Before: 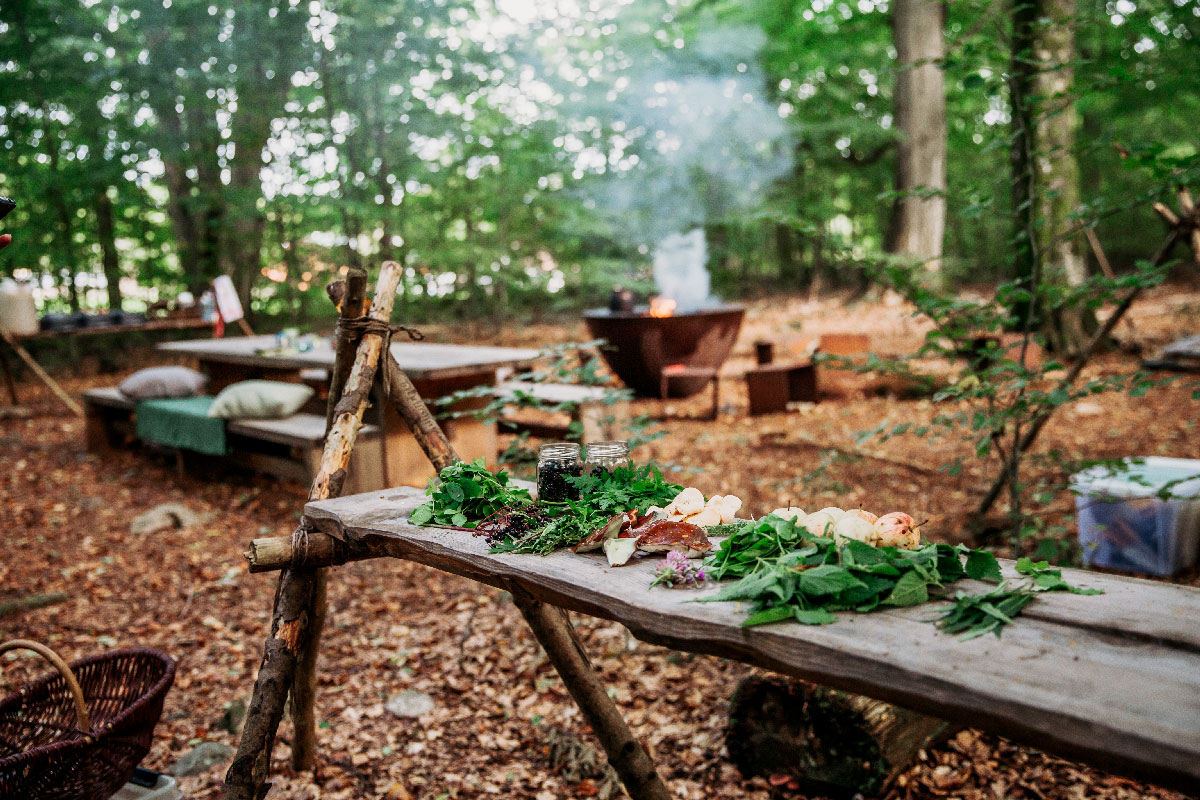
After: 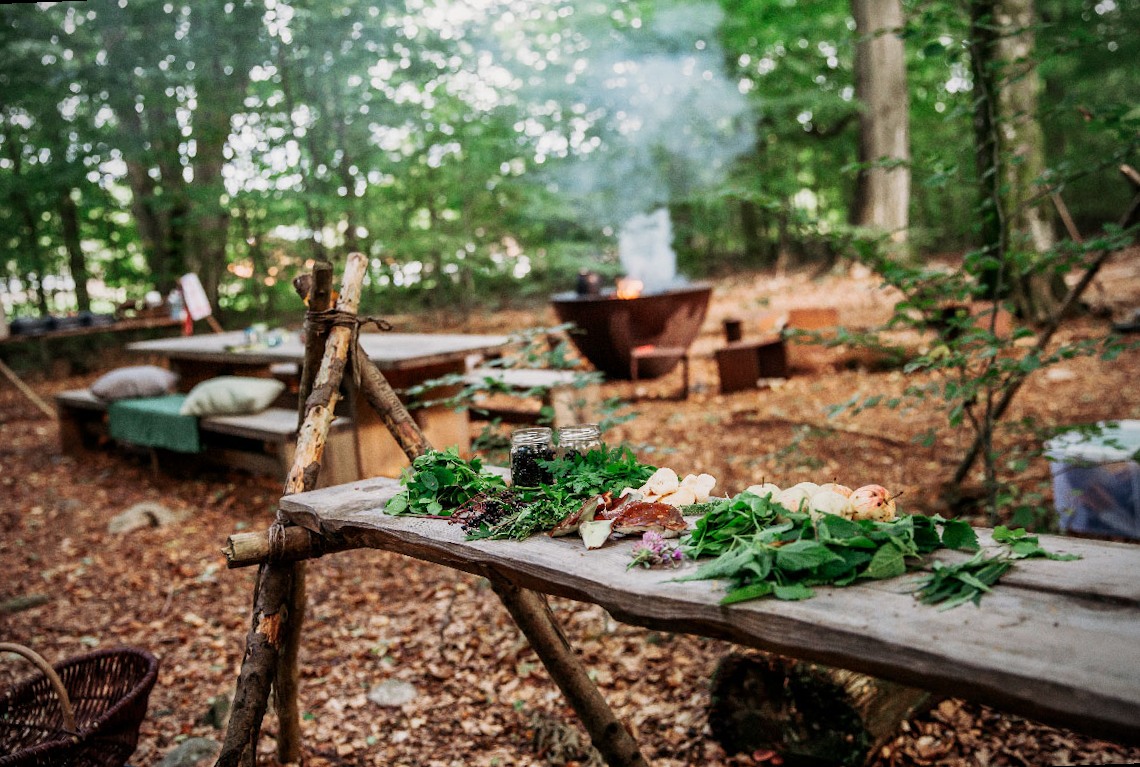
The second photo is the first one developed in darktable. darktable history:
rotate and perspective: rotation -2.12°, lens shift (vertical) 0.009, lens shift (horizontal) -0.008, automatic cropping original format, crop left 0.036, crop right 0.964, crop top 0.05, crop bottom 0.959
vignetting: fall-off radius 60.92%
